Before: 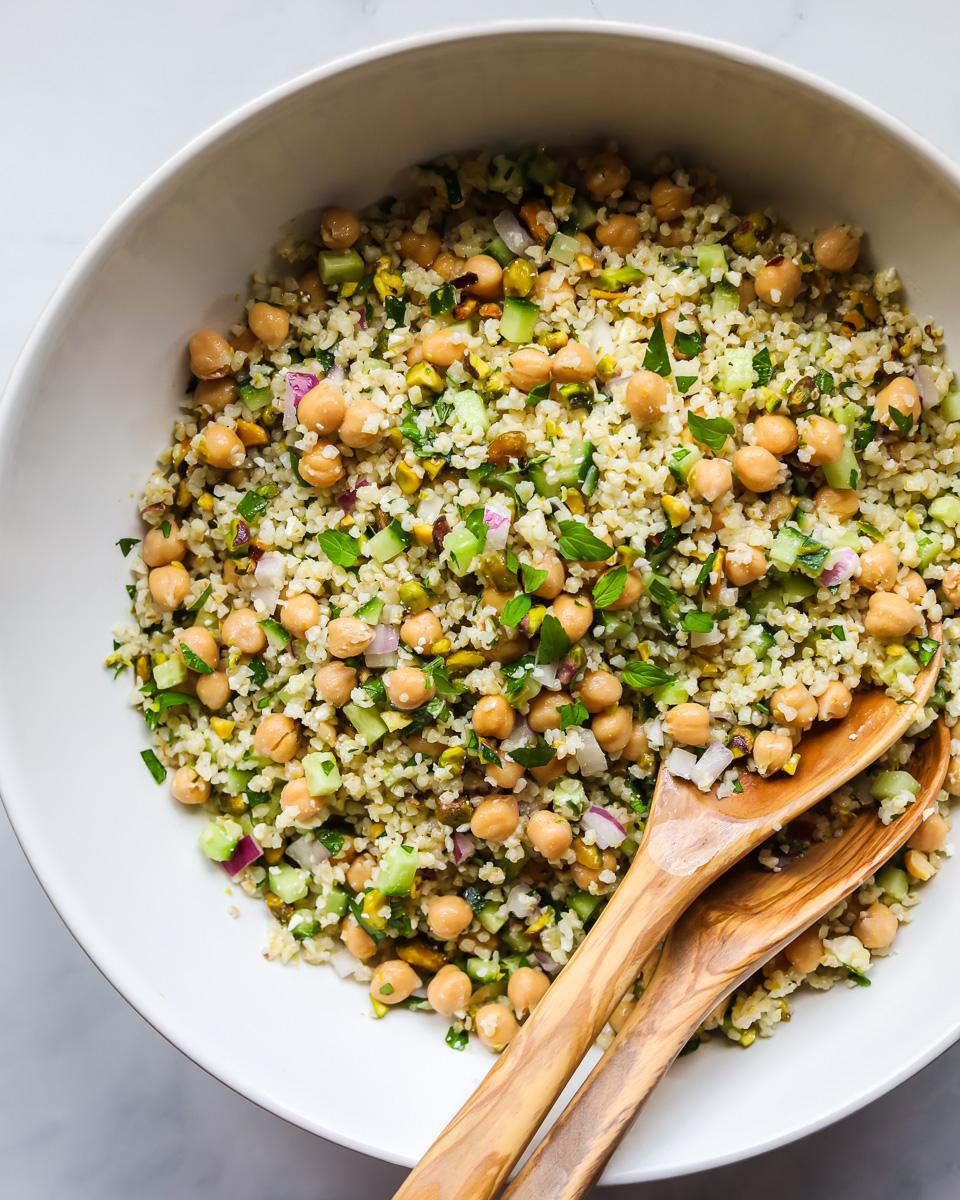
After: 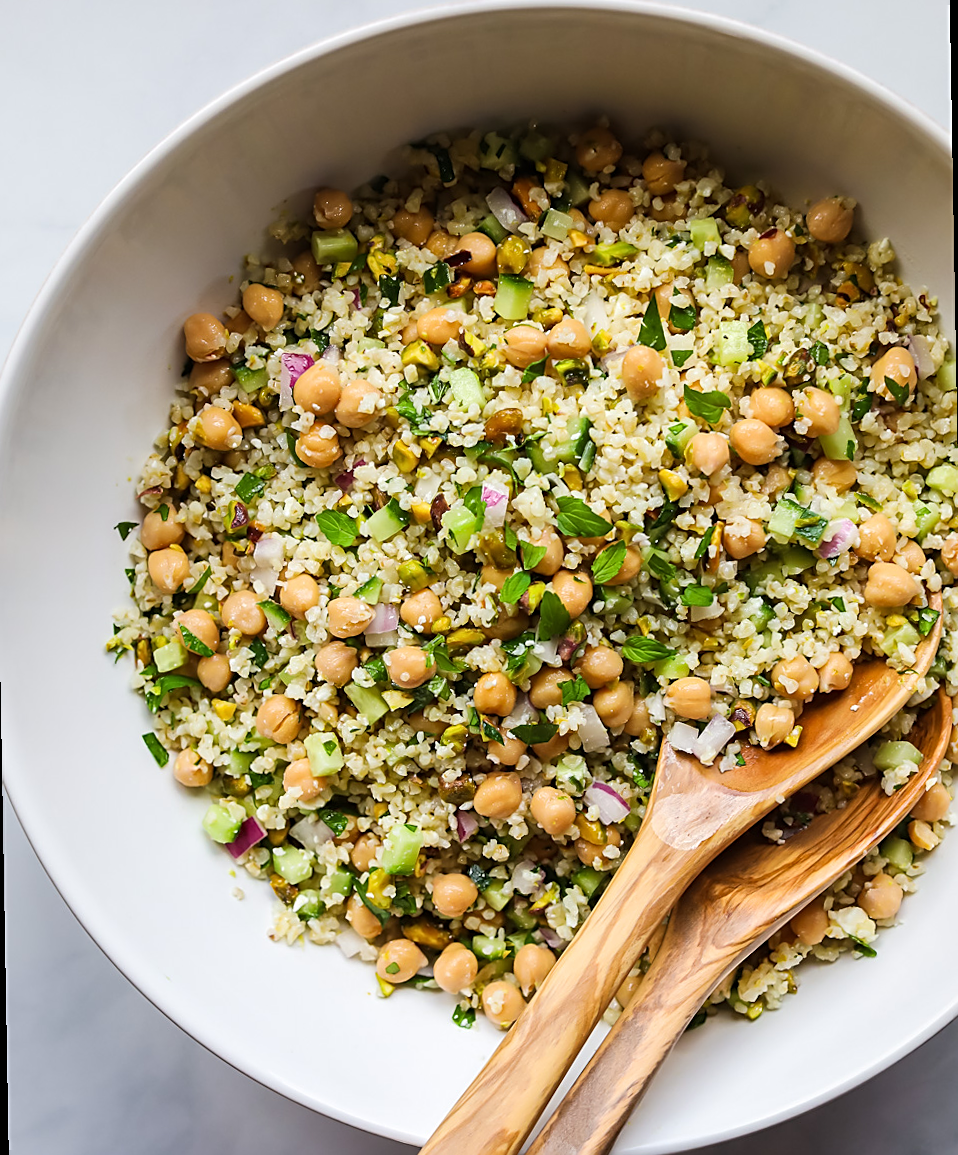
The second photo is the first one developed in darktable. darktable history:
white balance: emerald 1
sharpen: on, module defaults
rotate and perspective: rotation -1°, crop left 0.011, crop right 0.989, crop top 0.025, crop bottom 0.975
